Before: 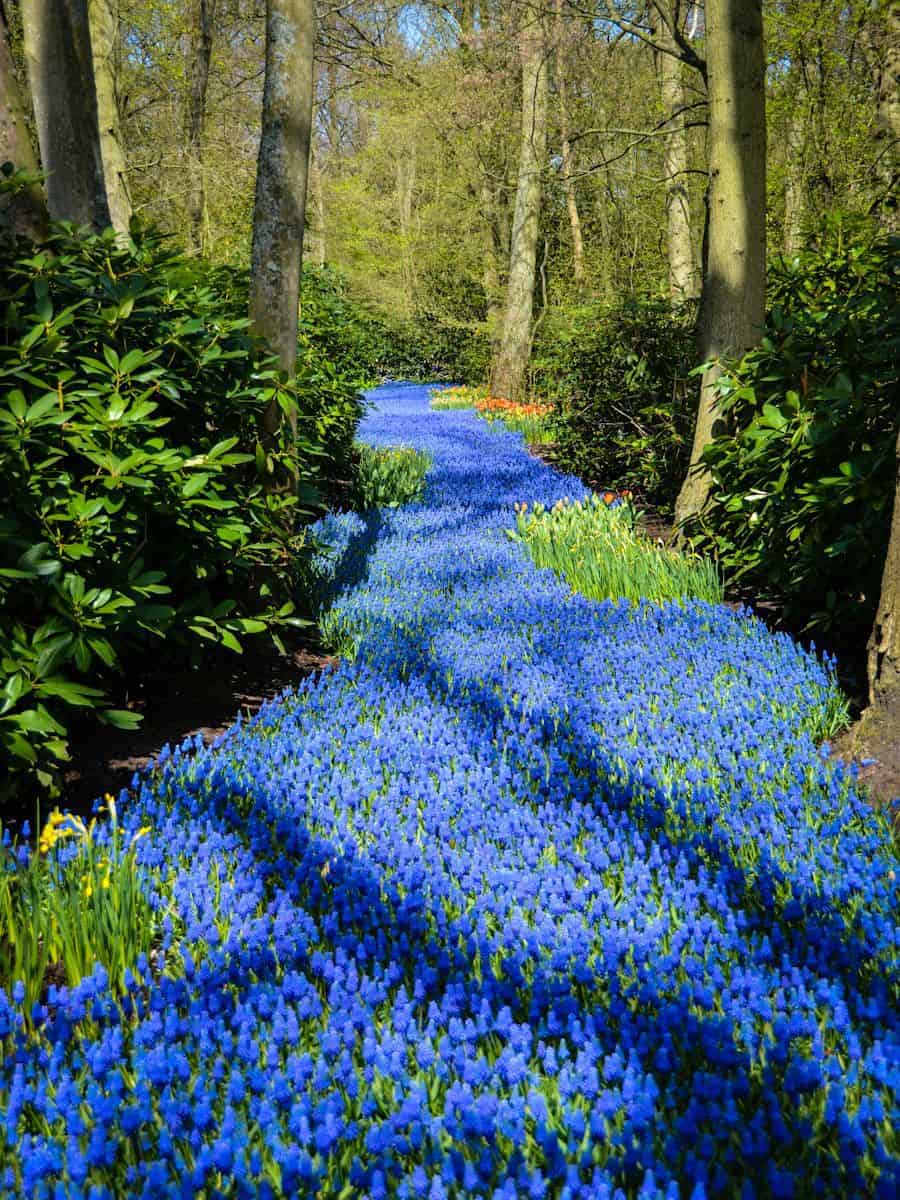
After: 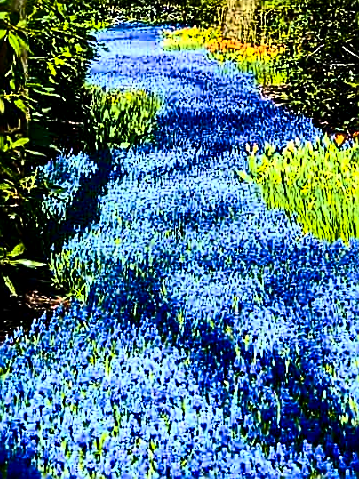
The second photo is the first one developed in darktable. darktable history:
crop: left 30%, top 30%, right 30%, bottom 30%
local contrast: highlights 100%, shadows 100%, detail 120%, midtone range 0.2
color balance rgb: linear chroma grading › global chroma 9%, perceptual saturation grading › global saturation 36%, perceptual brilliance grading › global brilliance 15%, perceptual brilliance grading › shadows -35%, global vibrance 15%
contrast brightness saturation: contrast 0.5, saturation -0.1
sharpen: radius 1.4, amount 1.25, threshold 0.7
